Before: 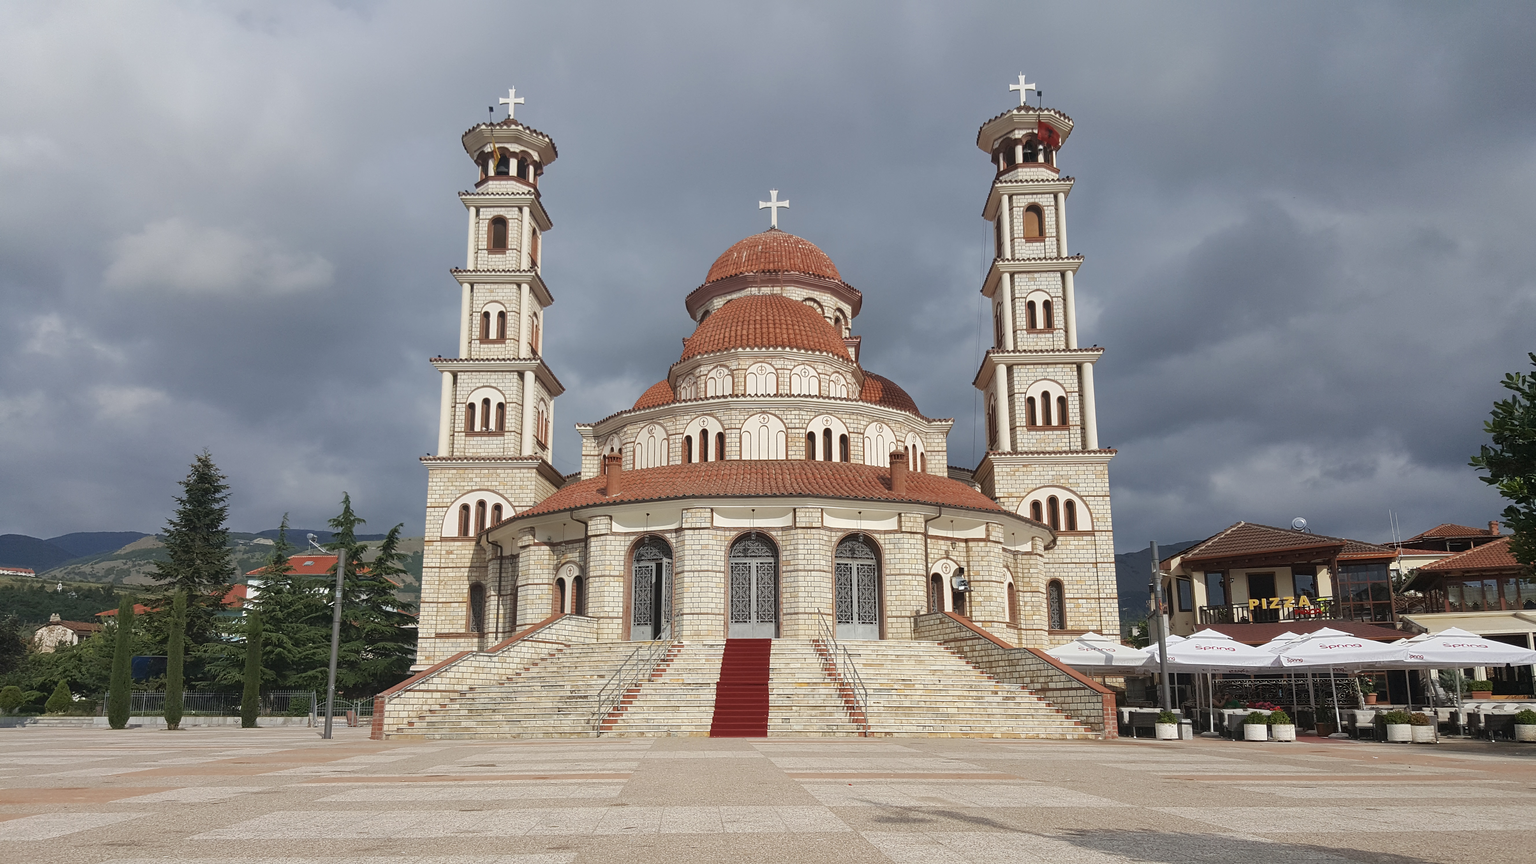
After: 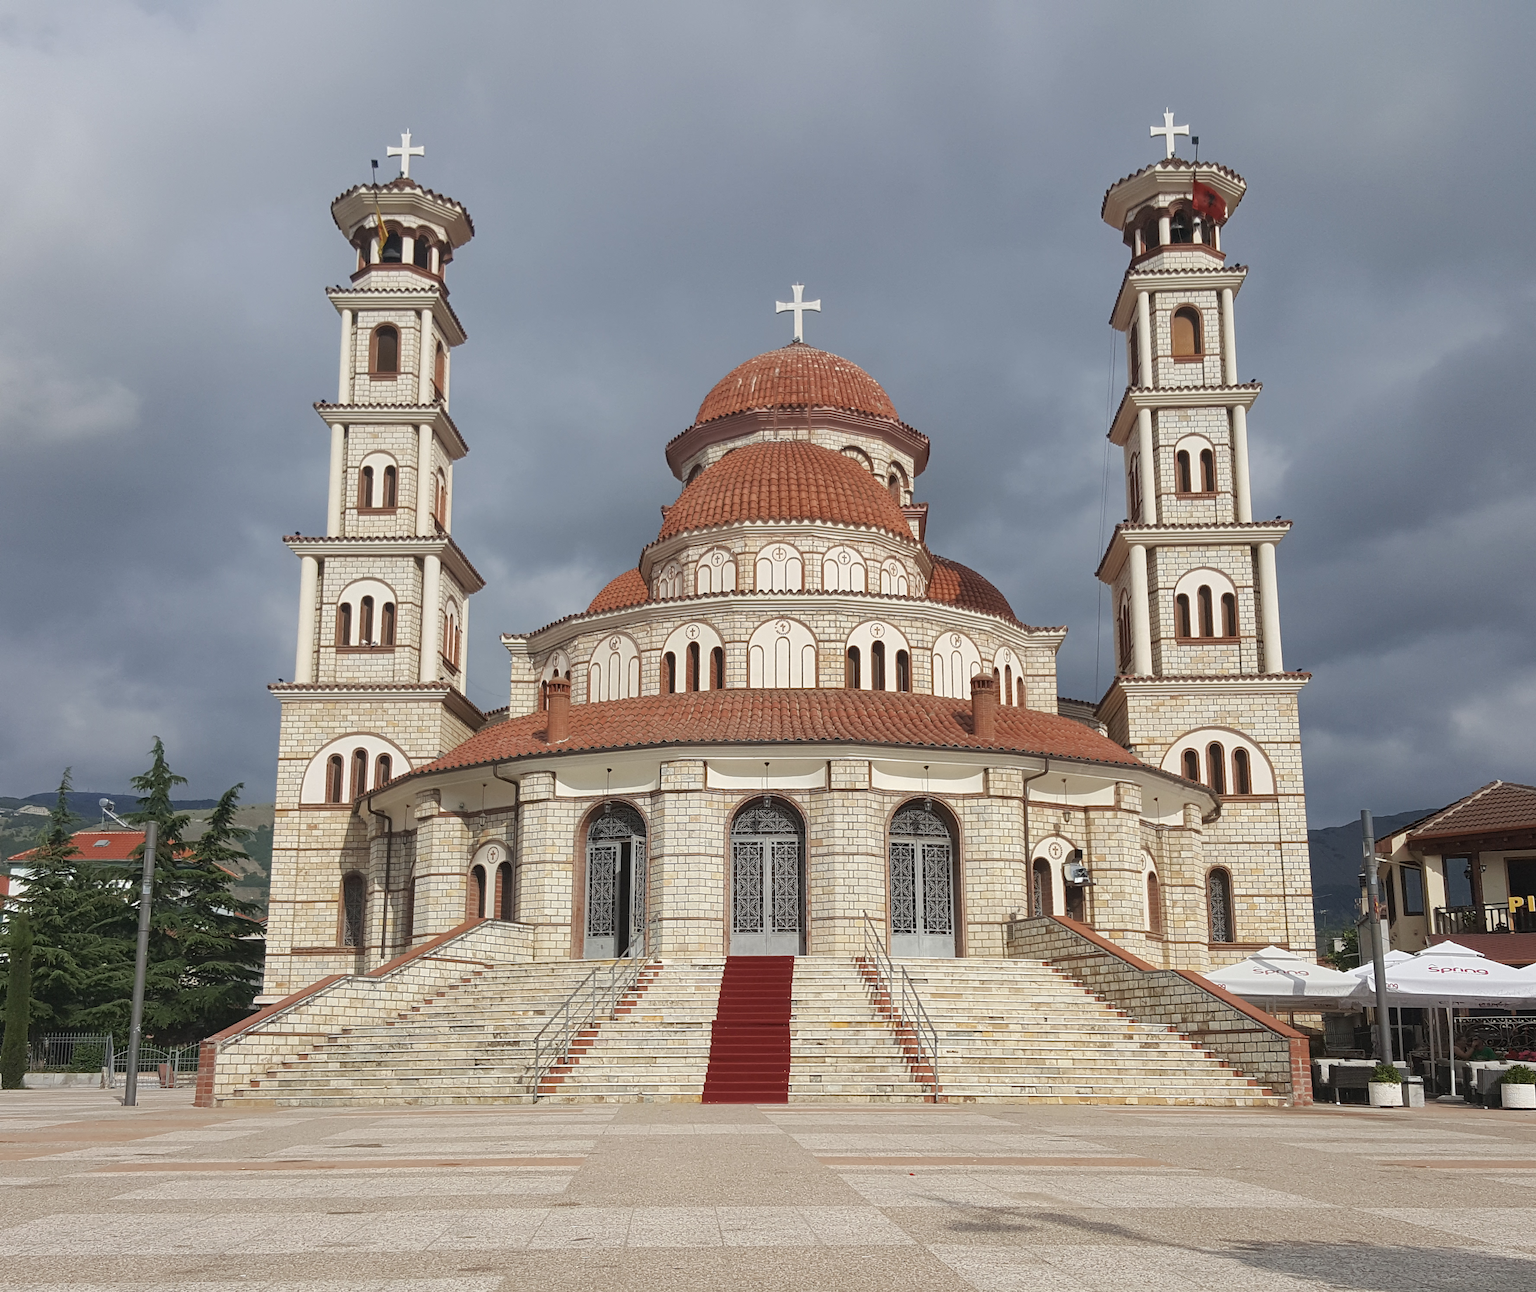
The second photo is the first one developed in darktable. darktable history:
crop and rotate: left 15.688%, right 17.477%
